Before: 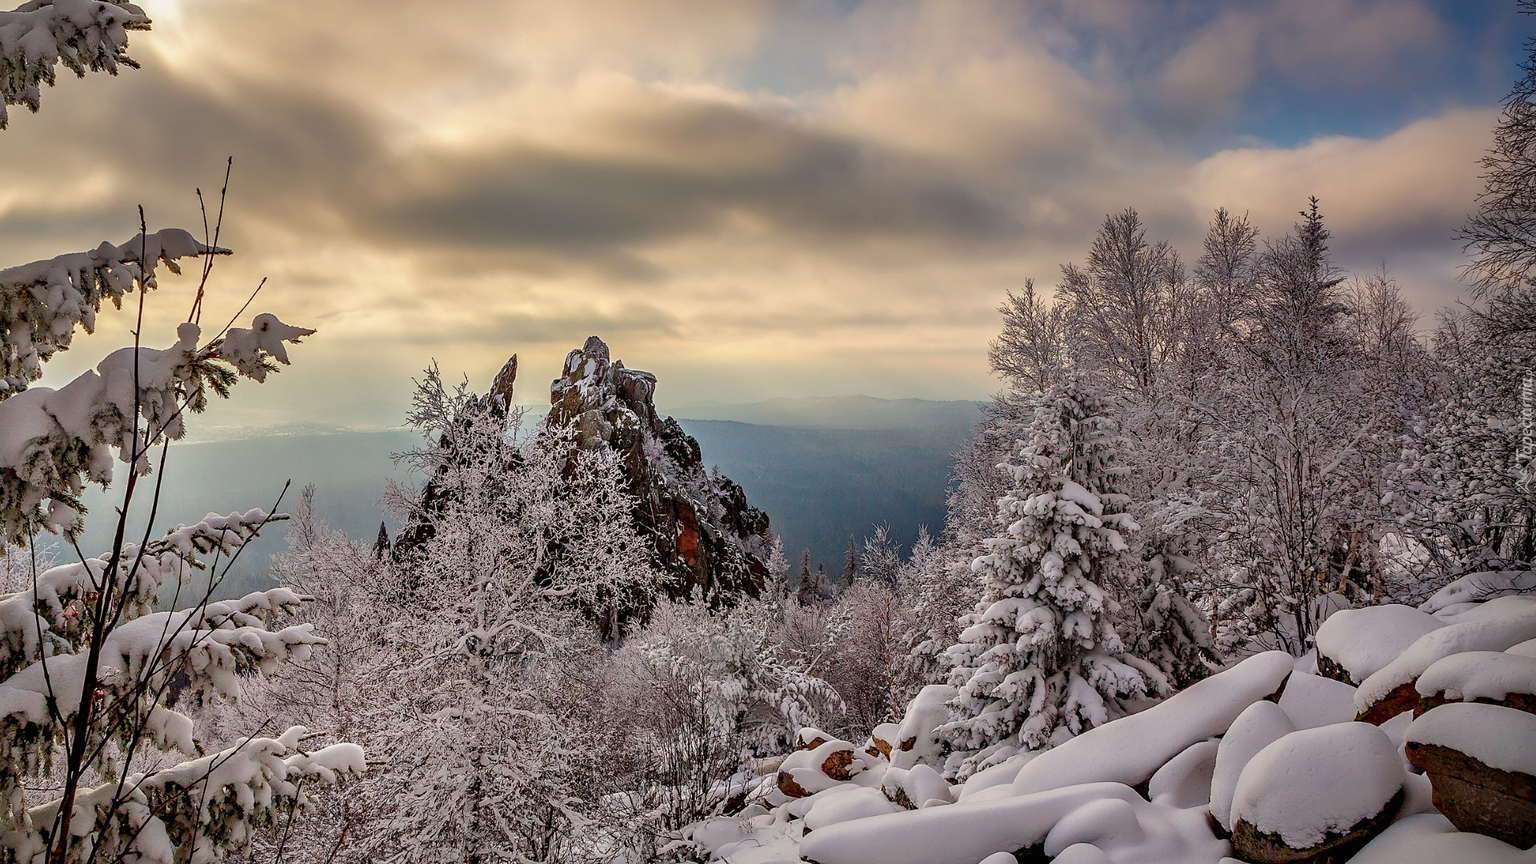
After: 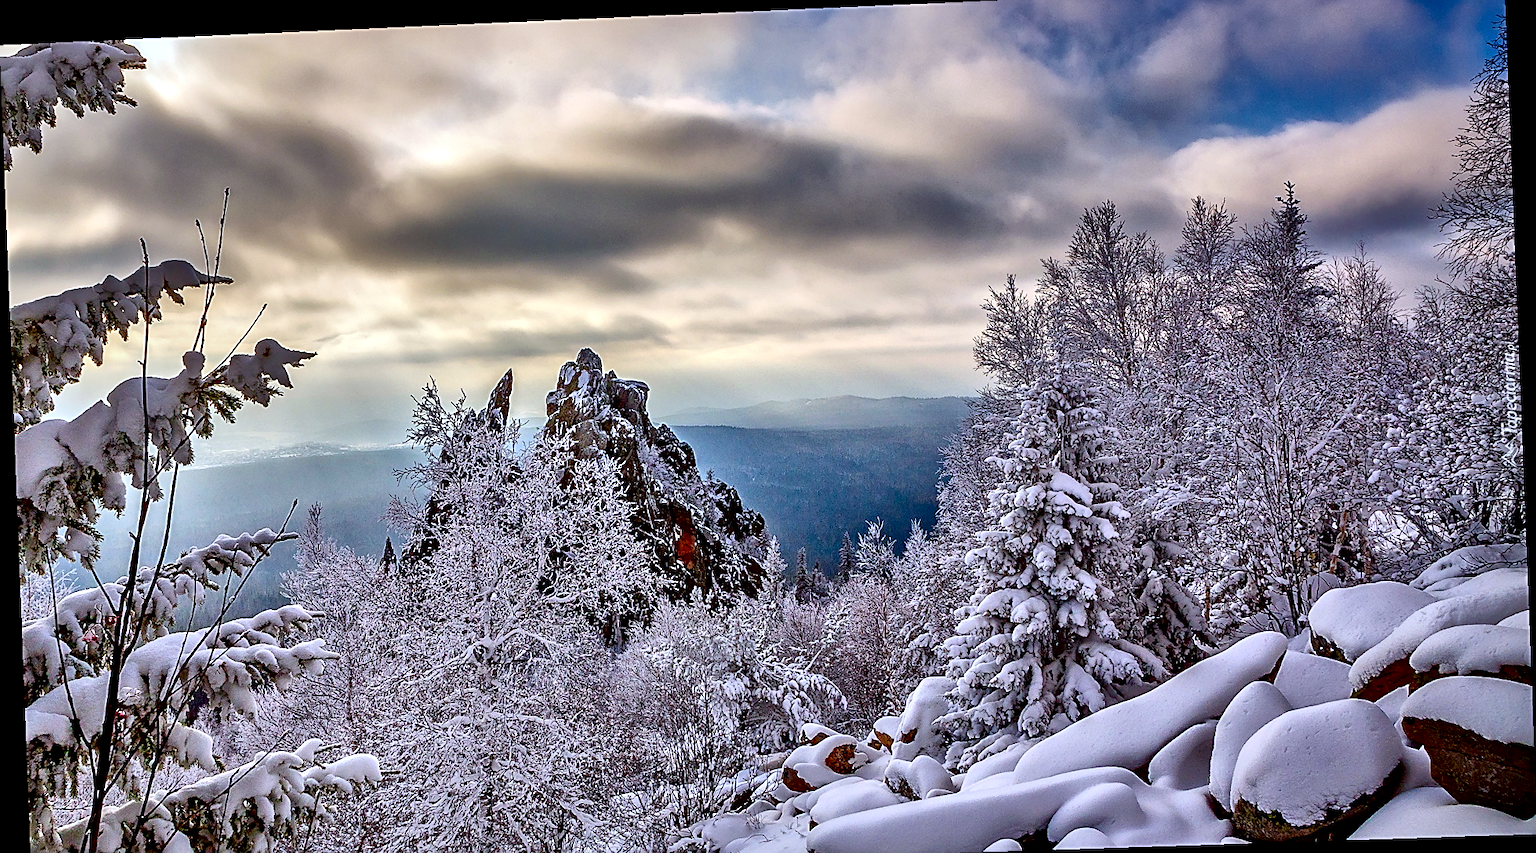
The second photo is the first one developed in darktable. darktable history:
contrast brightness saturation: contrast 0.24, brightness -0.24, saturation 0.14
crop and rotate: top 2.479%, bottom 3.018%
tone equalizer: -7 EV 0.15 EV, -6 EV 0.6 EV, -5 EV 1.15 EV, -4 EV 1.33 EV, -3 EV 1.15 EV, -2 EV 0.6 EV, -1 EV 0.15 EV, mask exposure compensation -0.5 EV
white balance: red 0.948, green 1.02, blue 1.176
local contrast: mode bilateral grid, contrast 20, coarseness 50, detail 171%, midtone range 0.2
rotate and perspective: rotation -2.22°, lens shift (horizontal) -0.022, automatic cropping off
sharpen: on, module defaults
